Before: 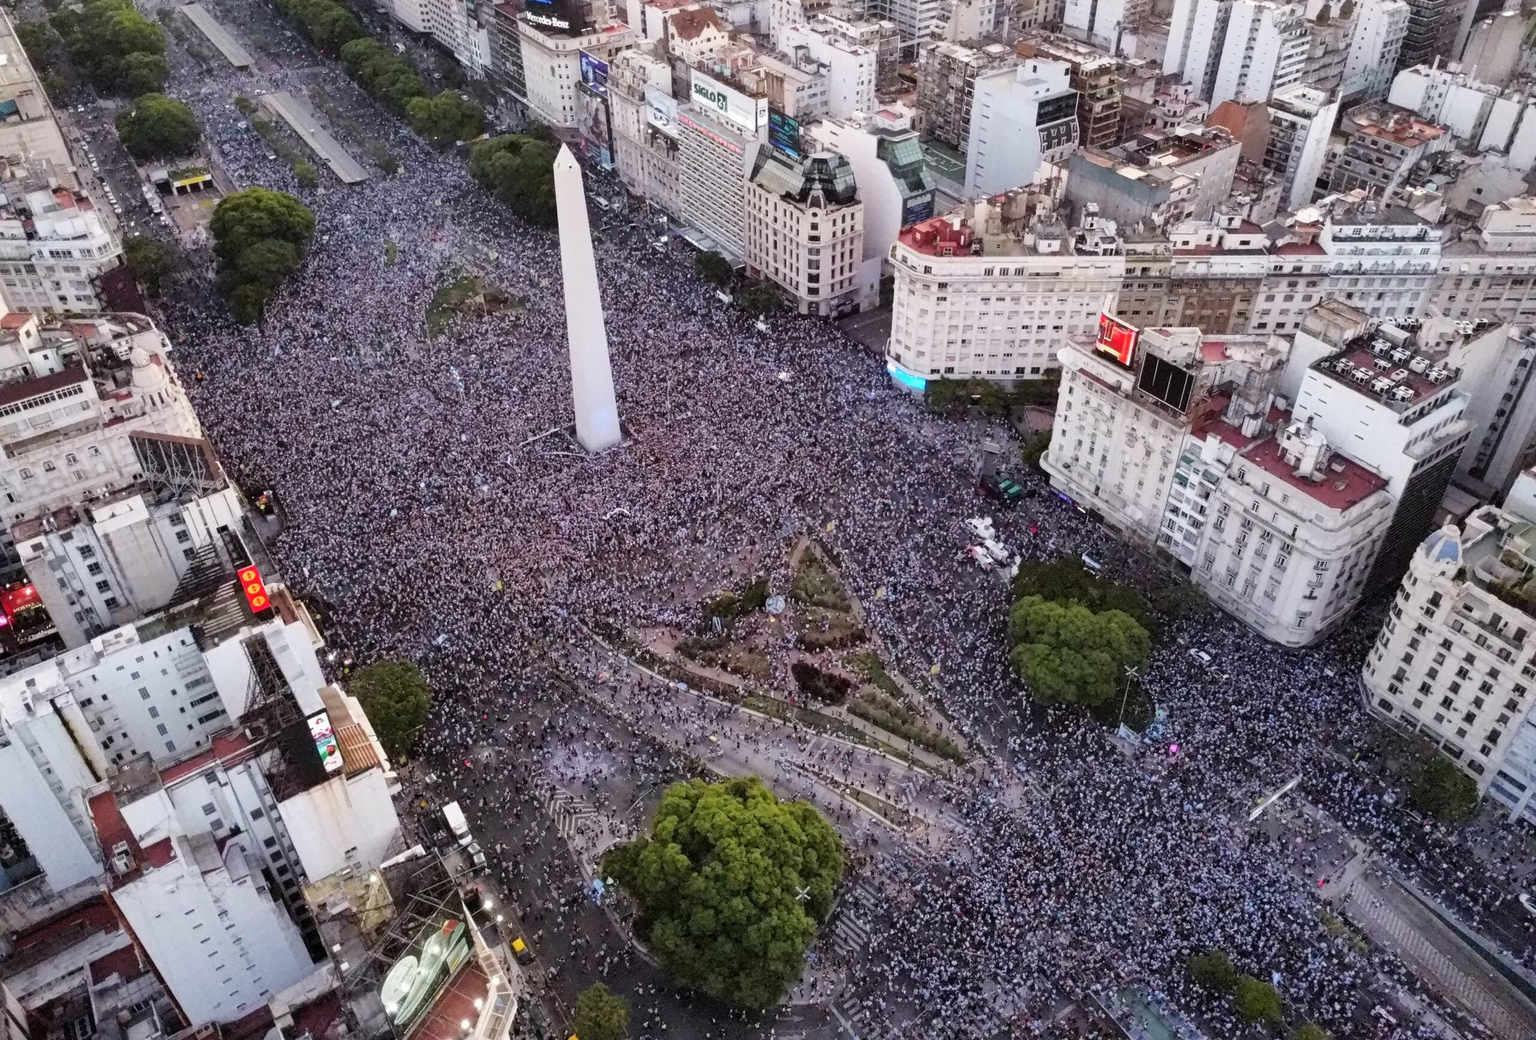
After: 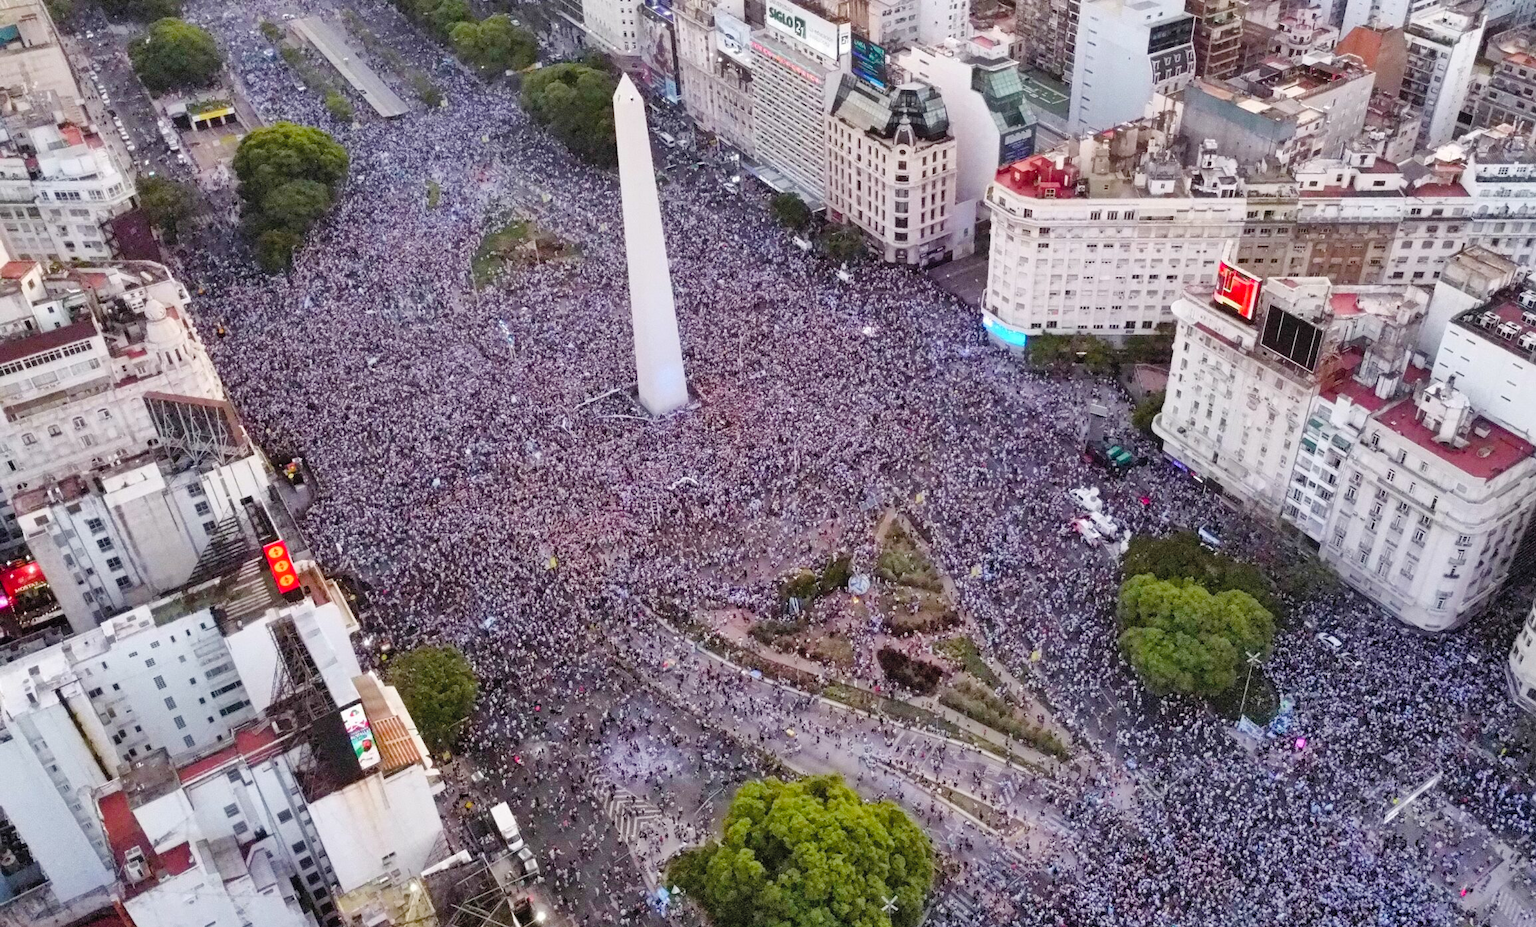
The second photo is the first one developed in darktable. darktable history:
contrast brightness saturation: brightness 0.13
crop: top 7.49%, right 9.717%, bottom 11.943%
shadows and highlights: soften with gaussian
color balance rgb: perceptual saturation grading › global saturation 20%, perceptual saturation grading › highlights -25%, perceptual saturation grading › shadows 50%
